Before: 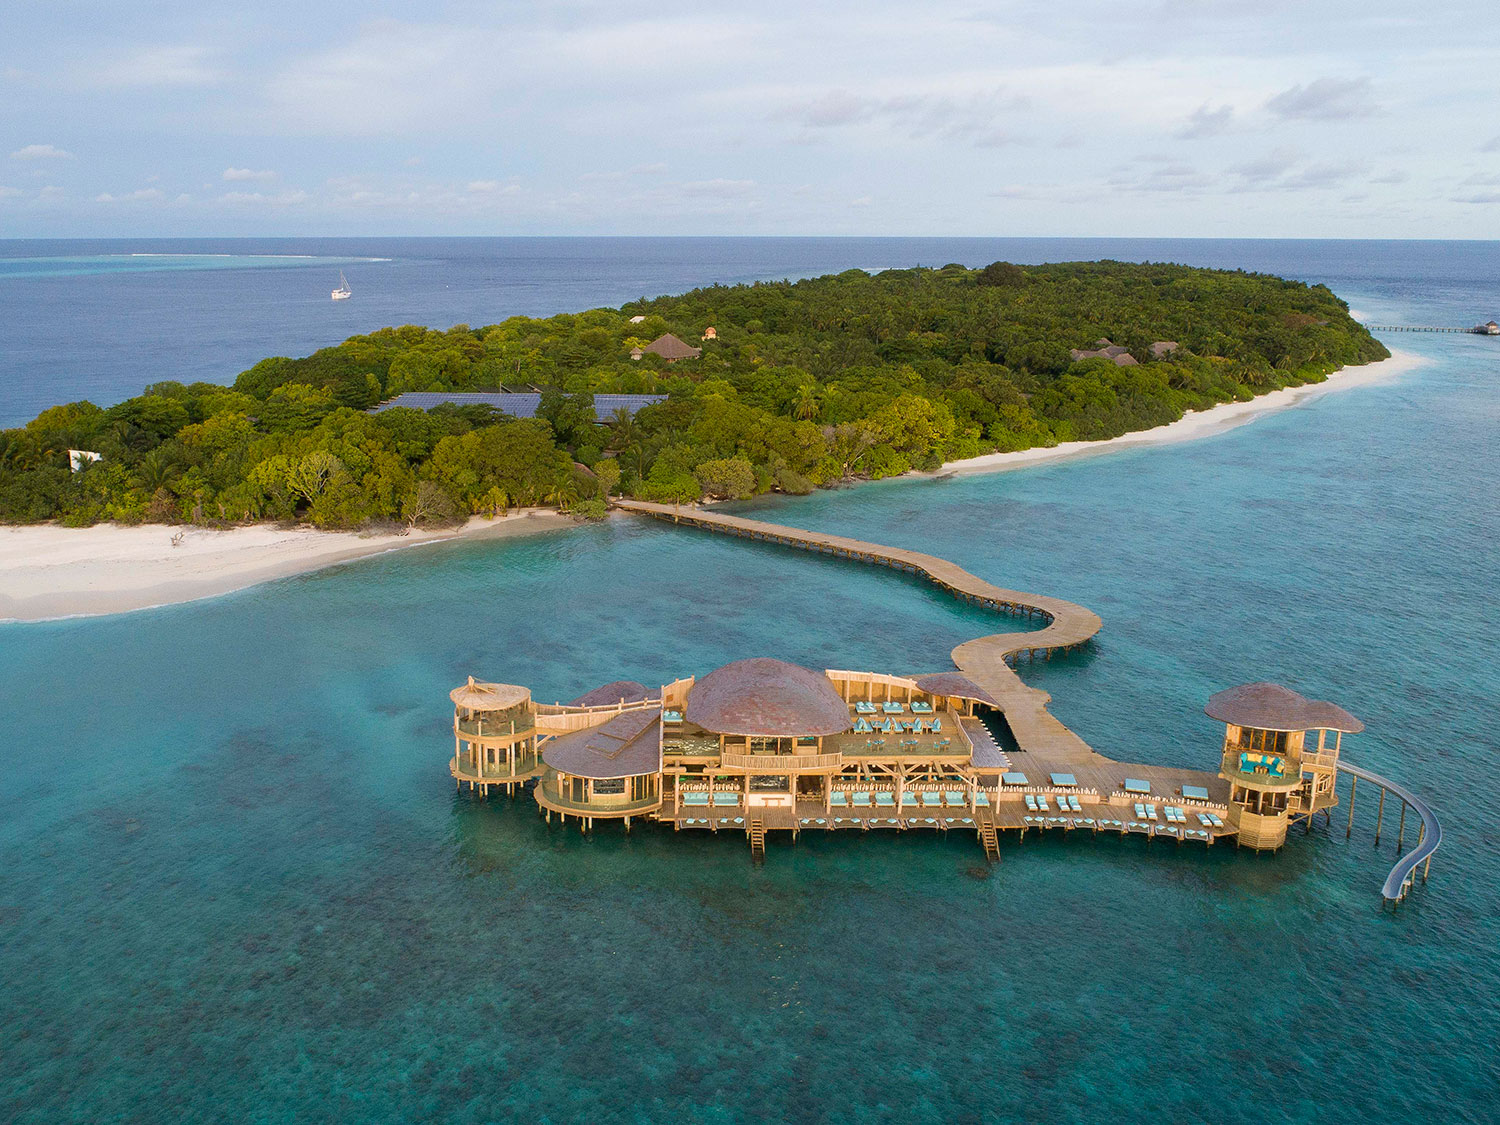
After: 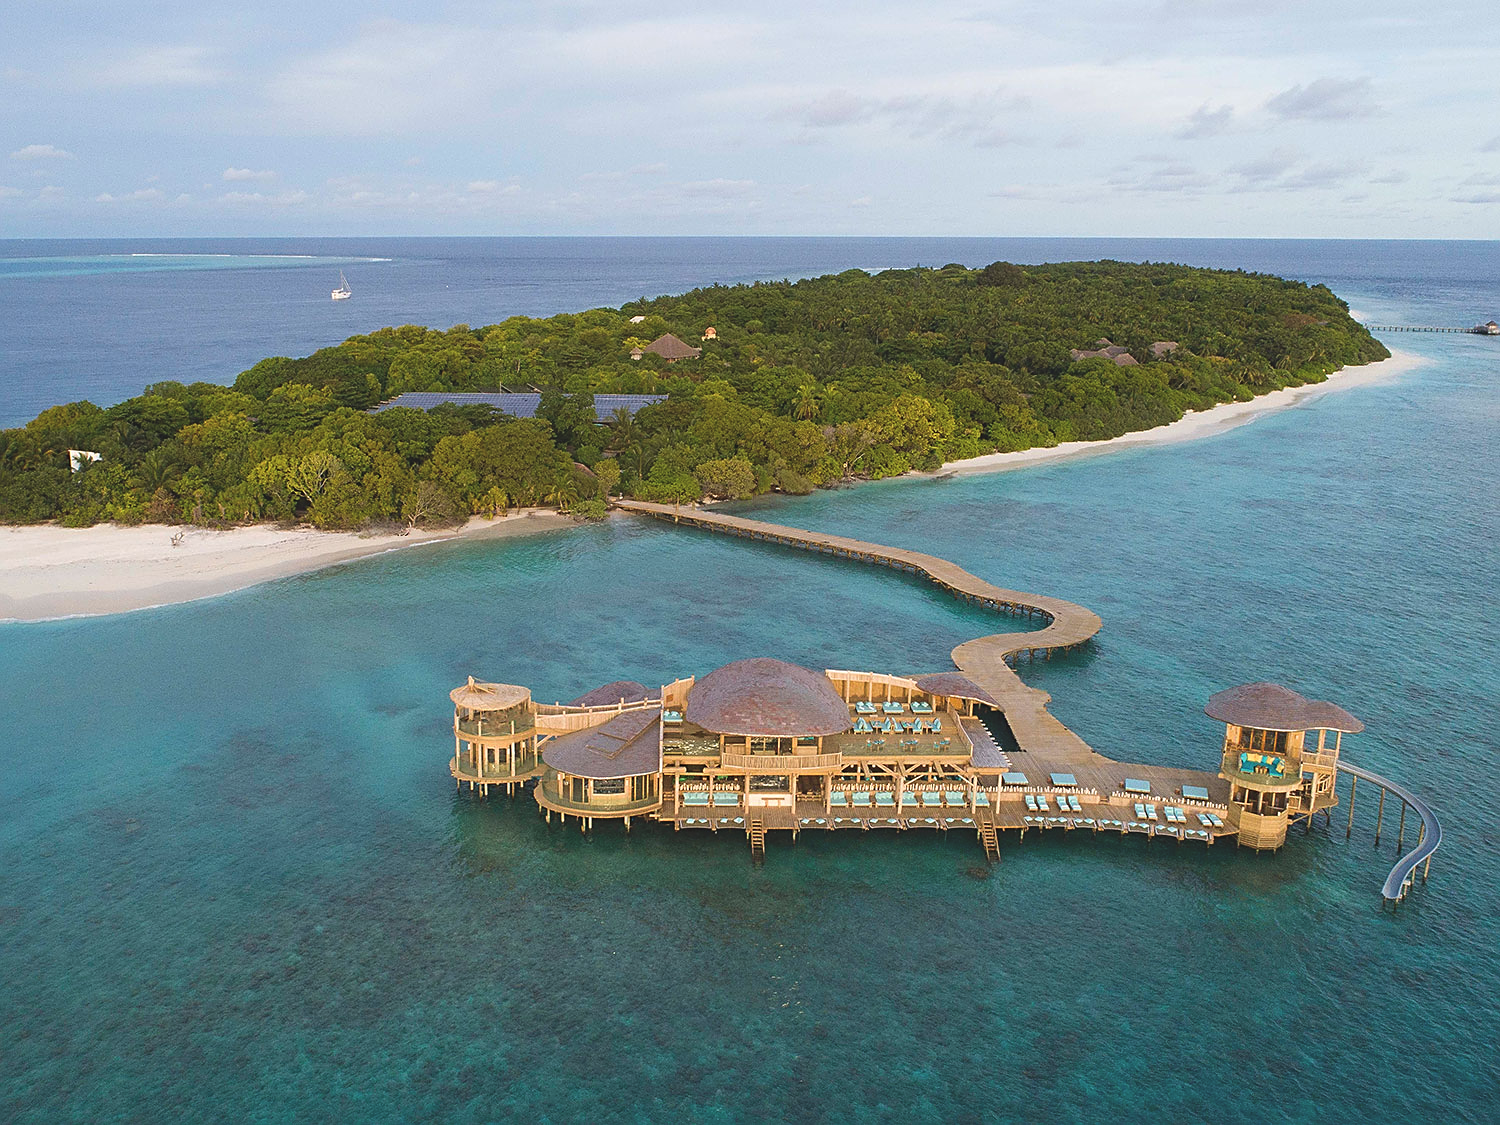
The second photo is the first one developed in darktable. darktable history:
exposure: black level correction -0.015, compensate highlight preservation false
sharpen: on, module defaults
